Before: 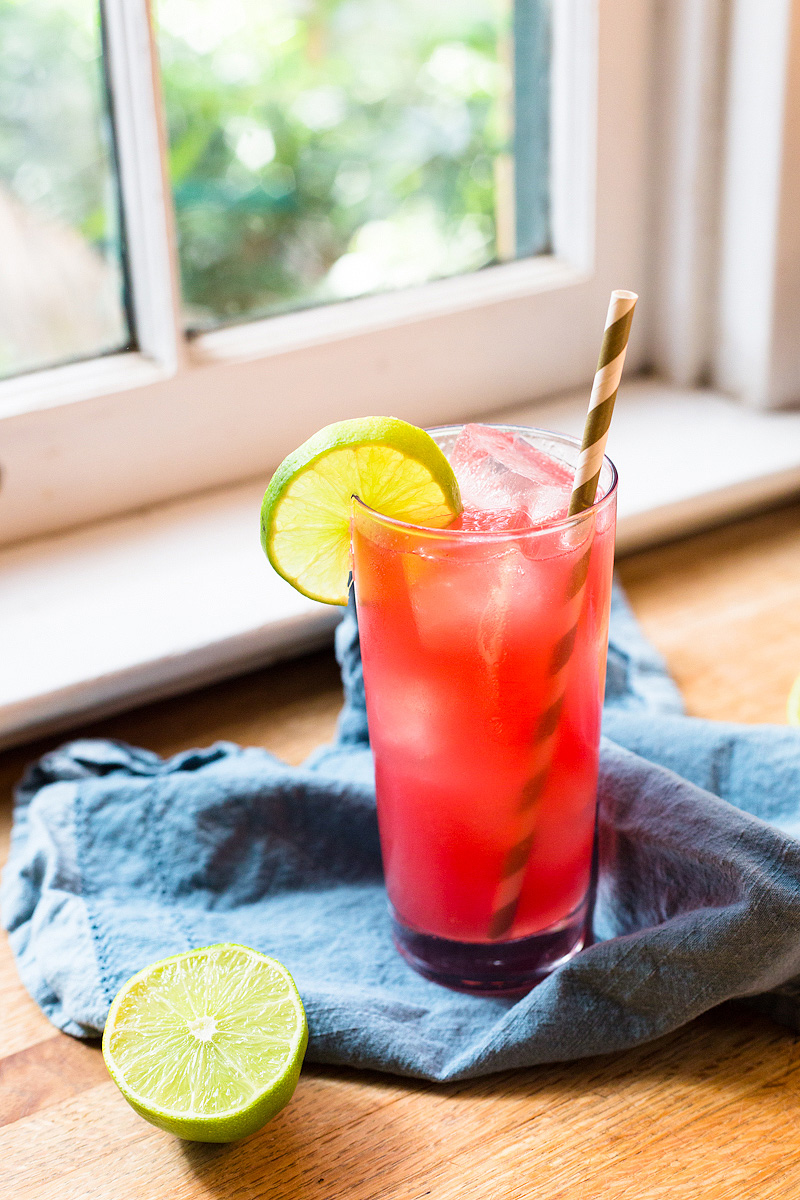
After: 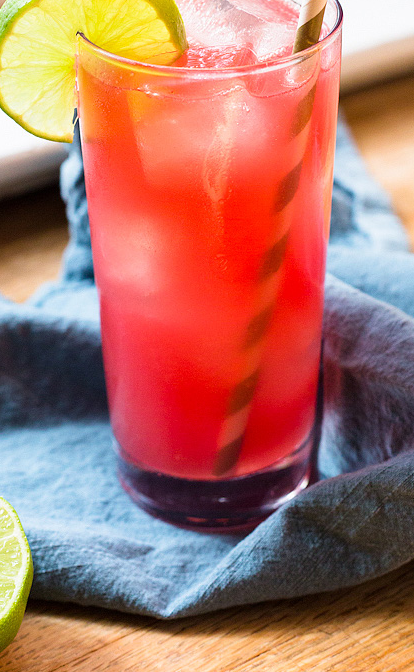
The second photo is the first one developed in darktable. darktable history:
crop: left 34.481%, top 38.634%, right 13.765%, bottom 5.304%
